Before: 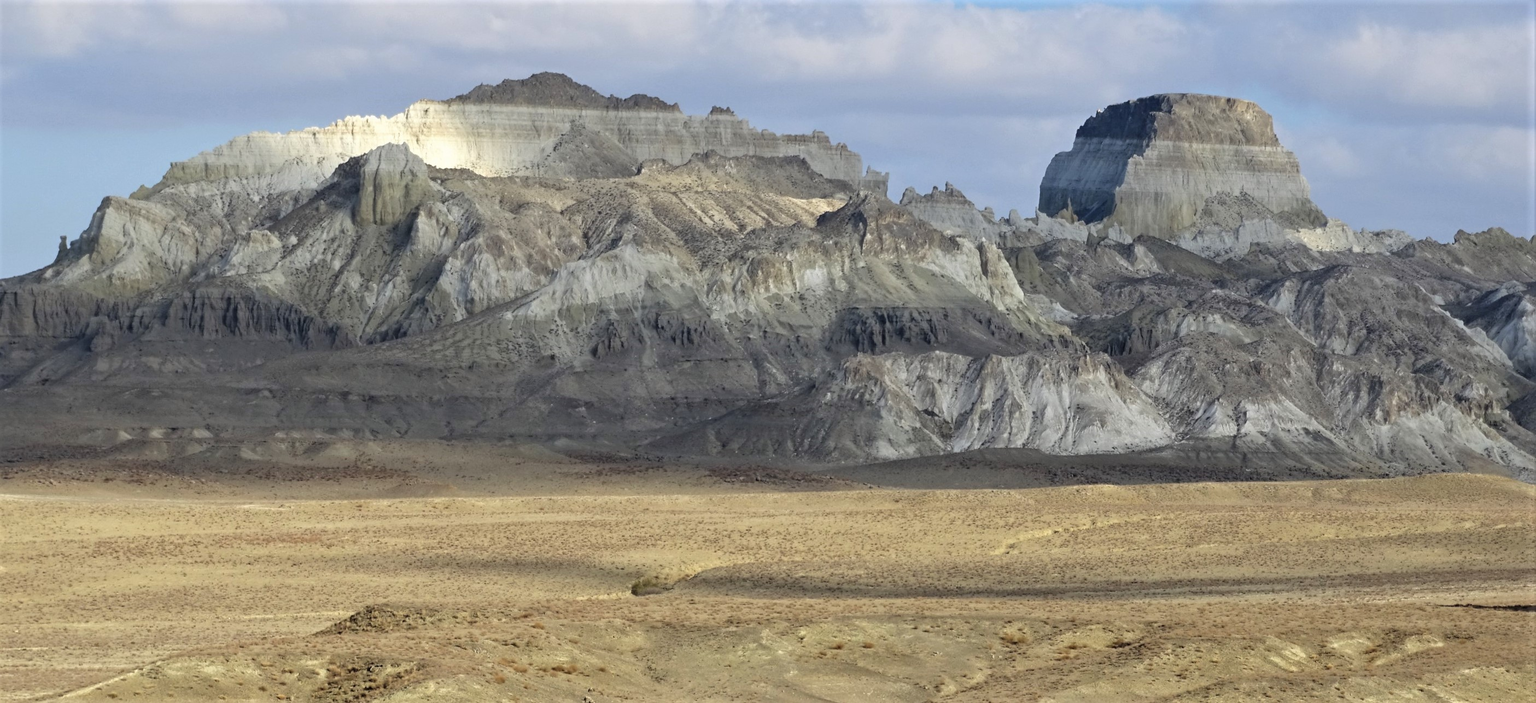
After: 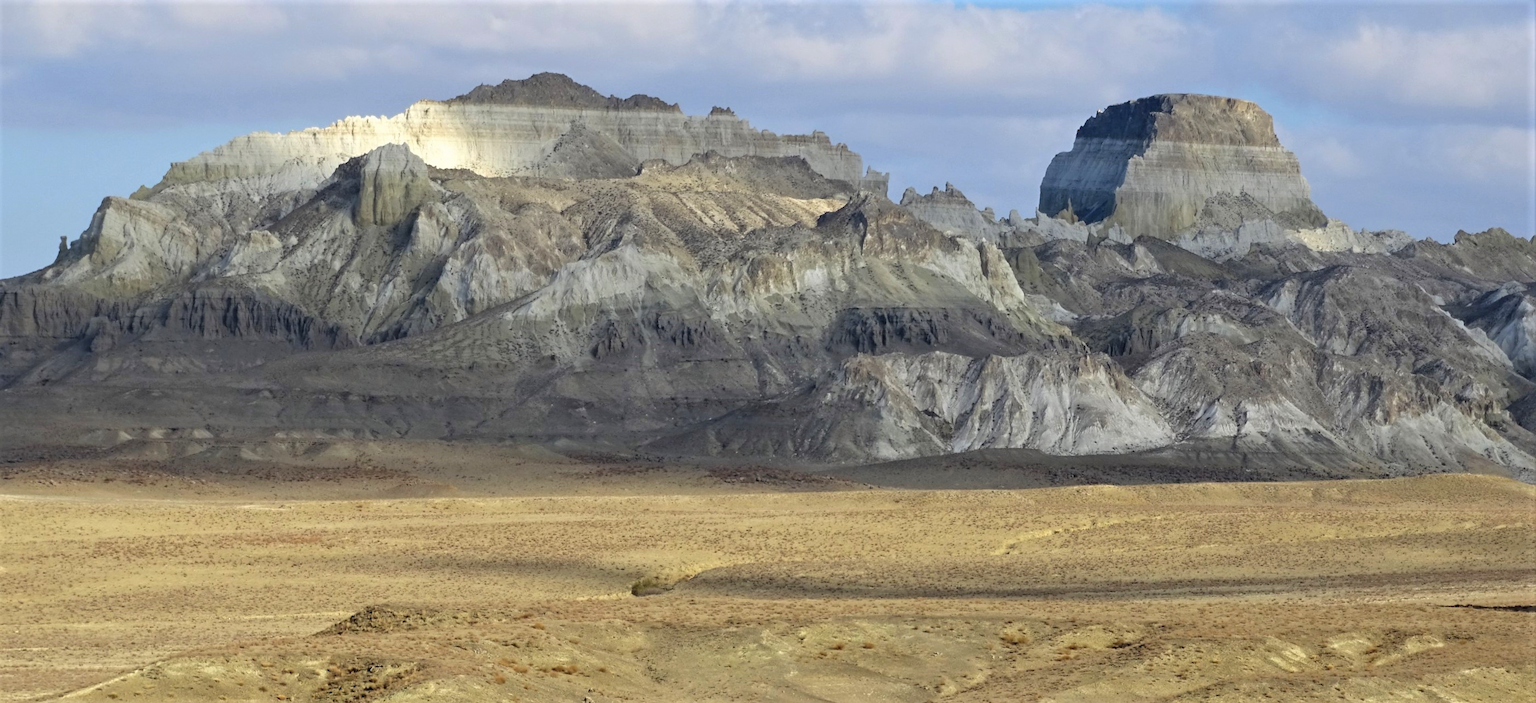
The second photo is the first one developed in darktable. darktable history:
contrast brightness saturation: saturation 0.181
